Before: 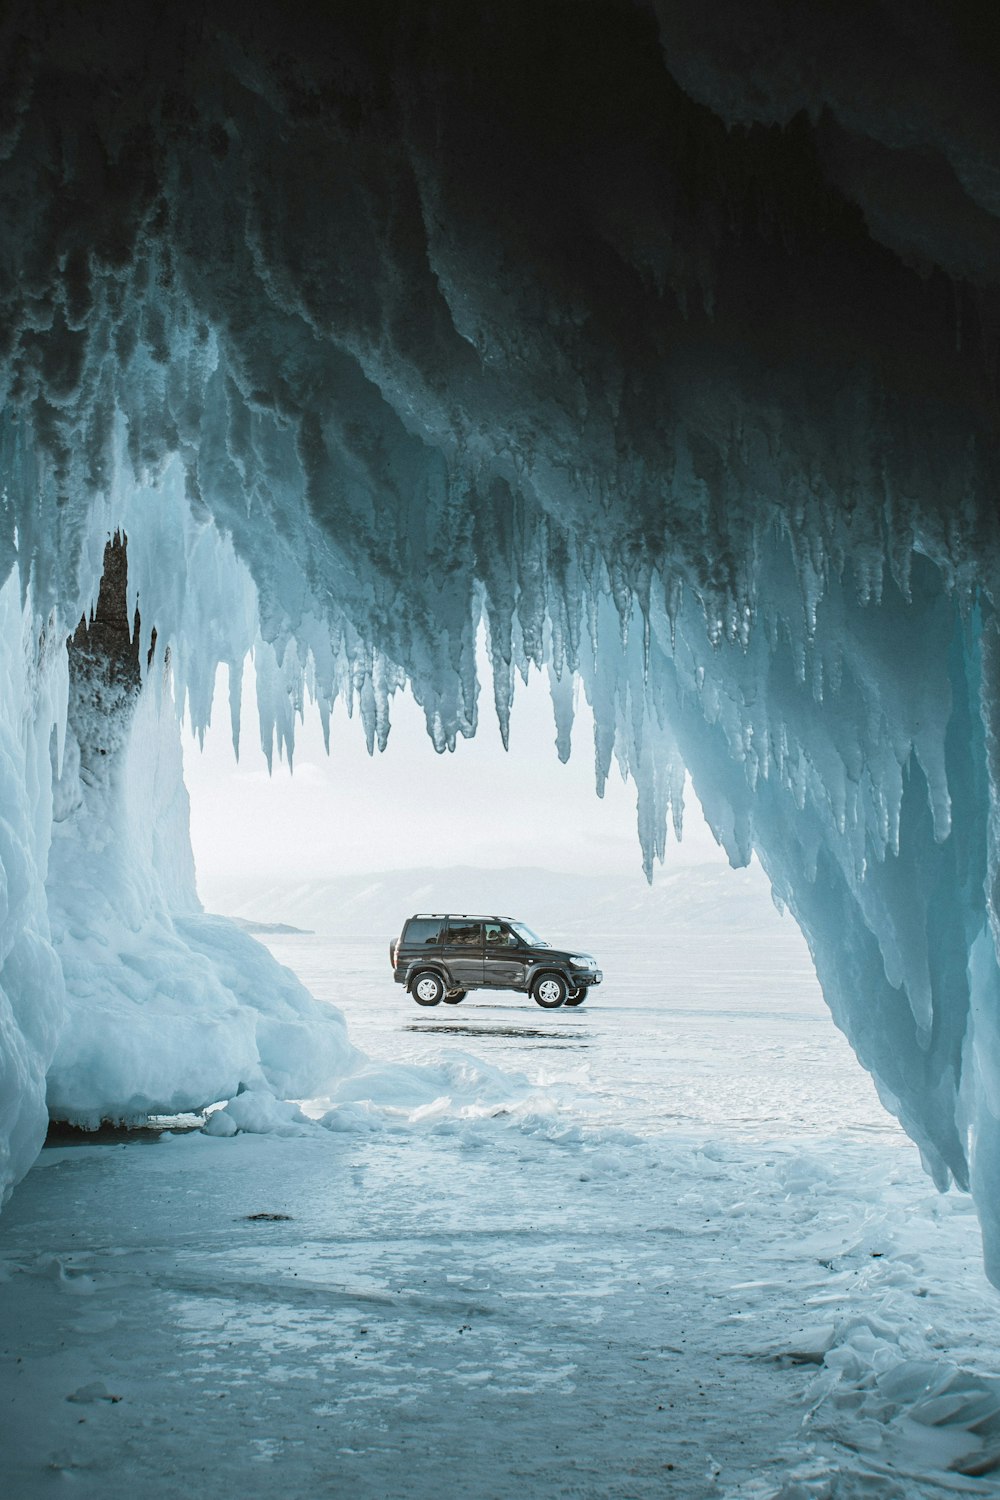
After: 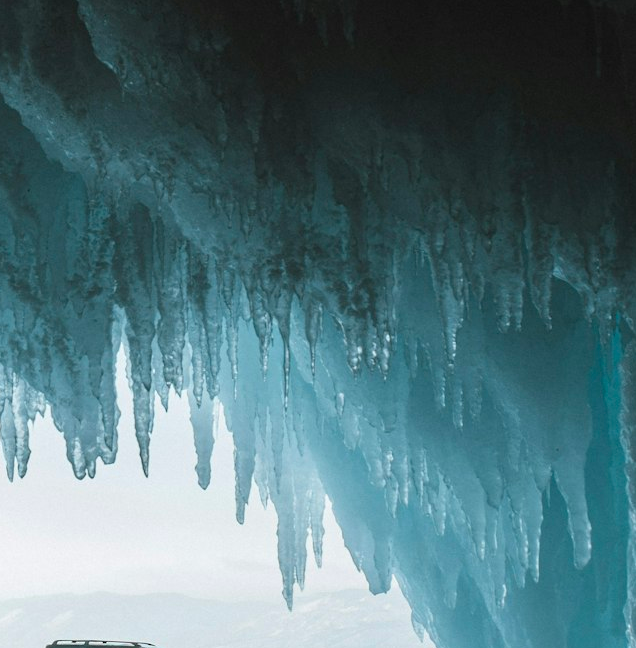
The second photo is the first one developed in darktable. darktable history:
exposure: compensate highlight preservation false
crop: left 36.005%, top 18.293%, right 0.31%, bottom 38.444%
